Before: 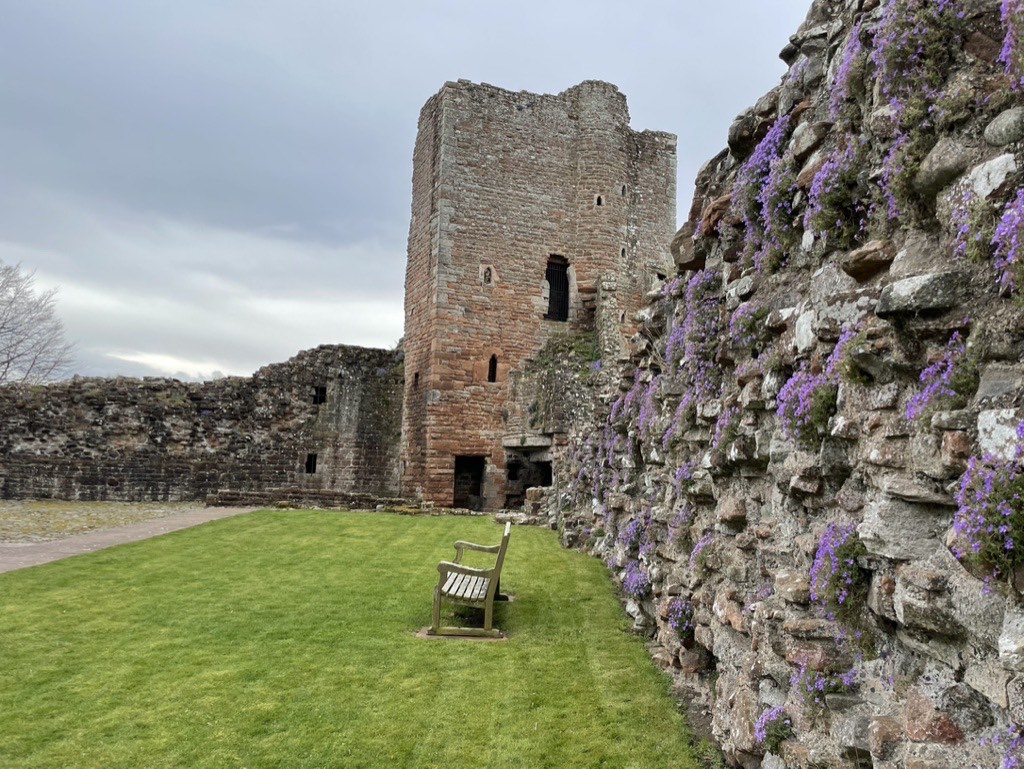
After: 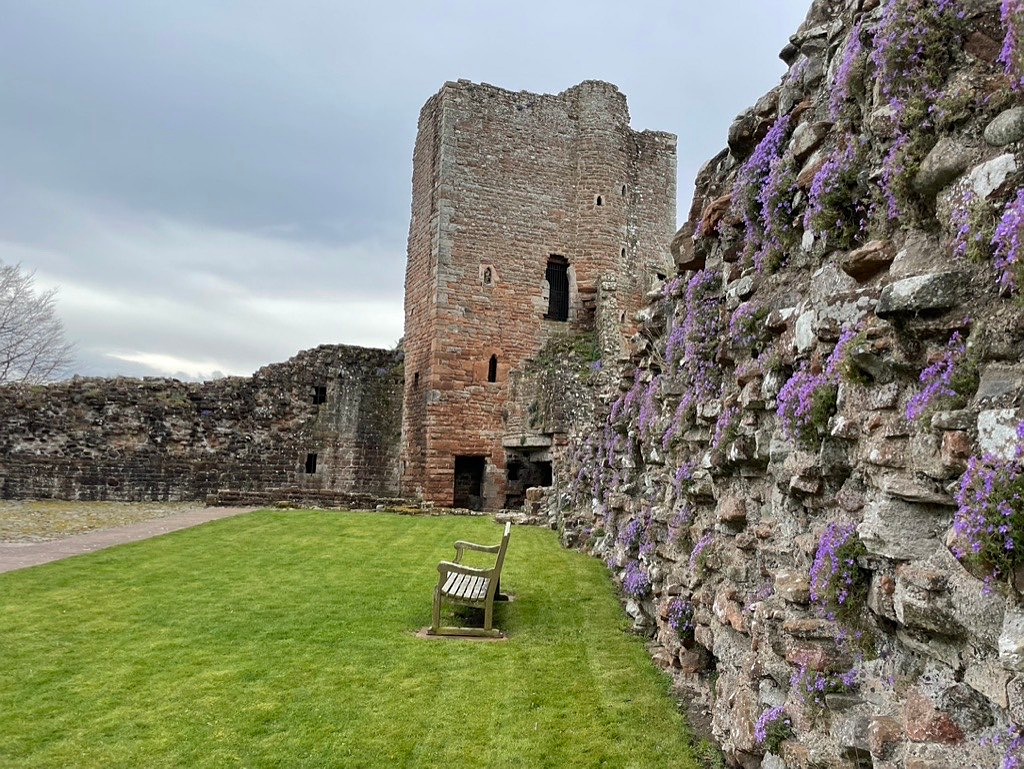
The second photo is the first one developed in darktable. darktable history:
white balance: emerald 1
sharpen: radius 1
